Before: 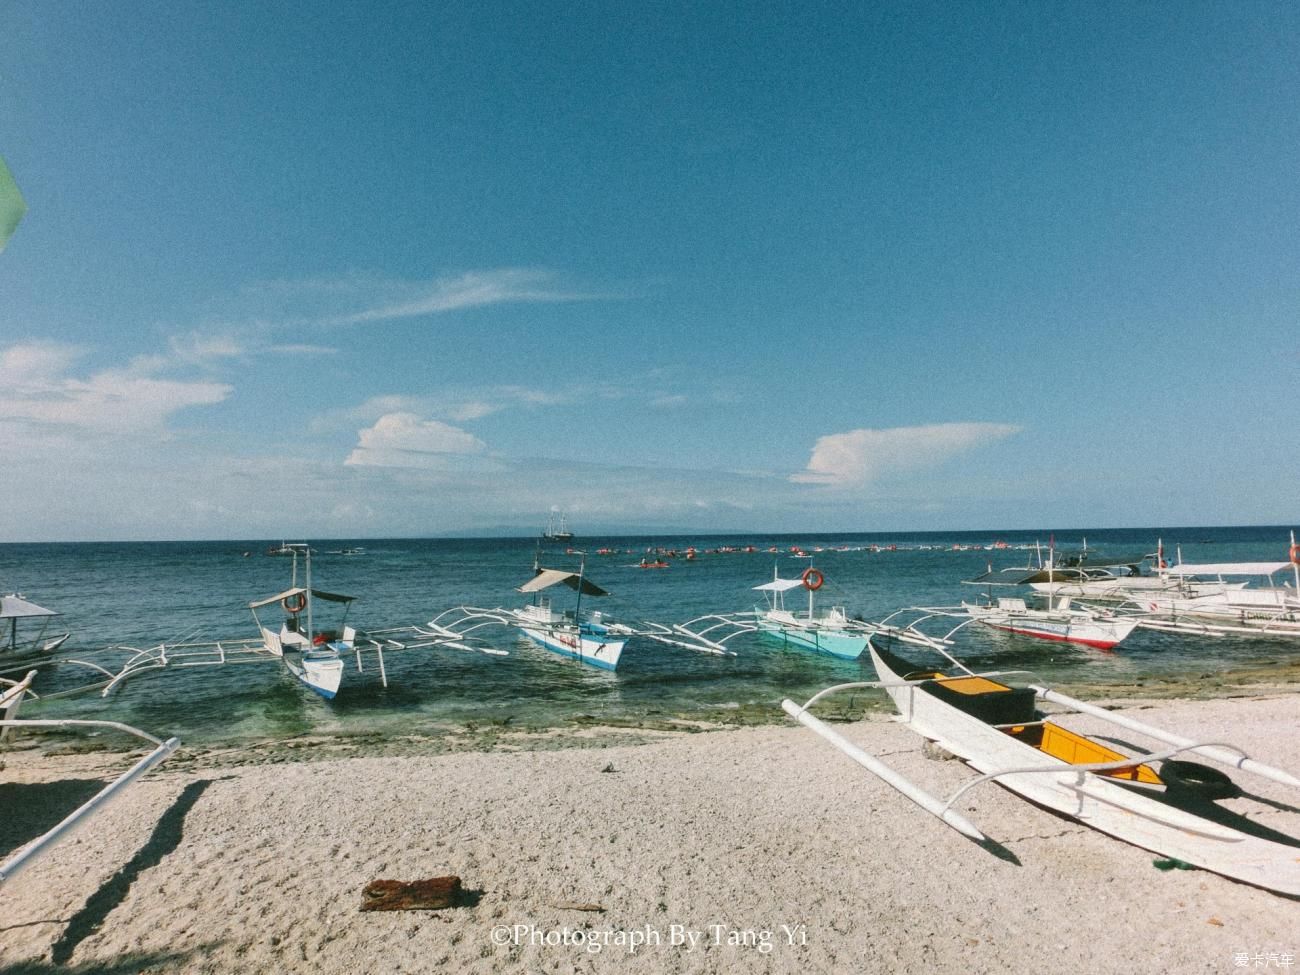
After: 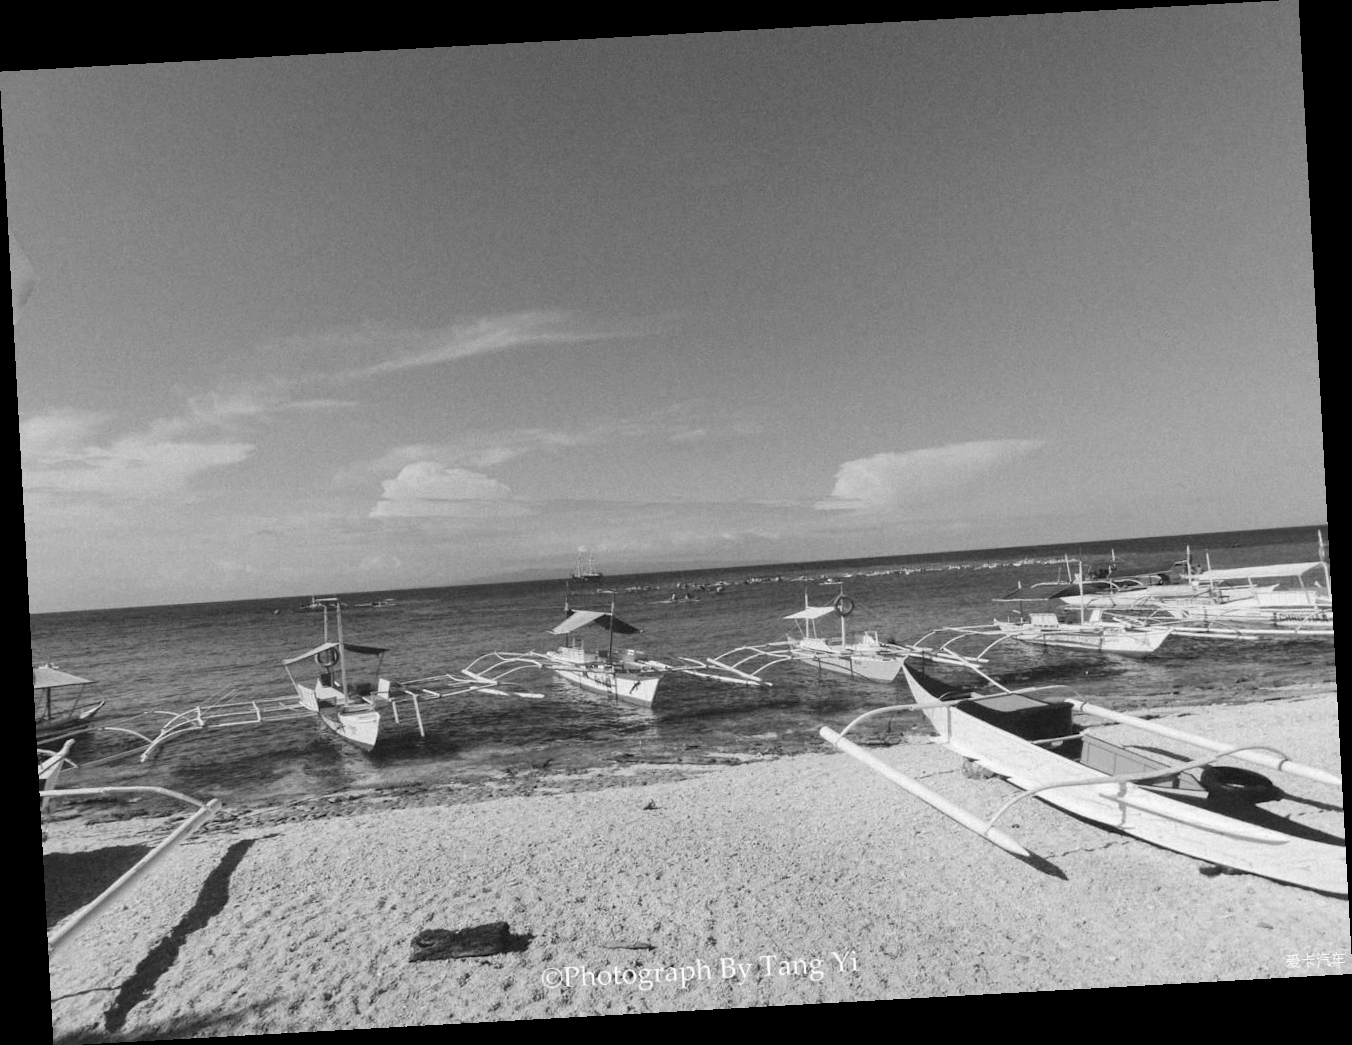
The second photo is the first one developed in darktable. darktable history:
rotate and perspective: rotation -3.18°, automatic cropping off
monochrome: on, module defaults
